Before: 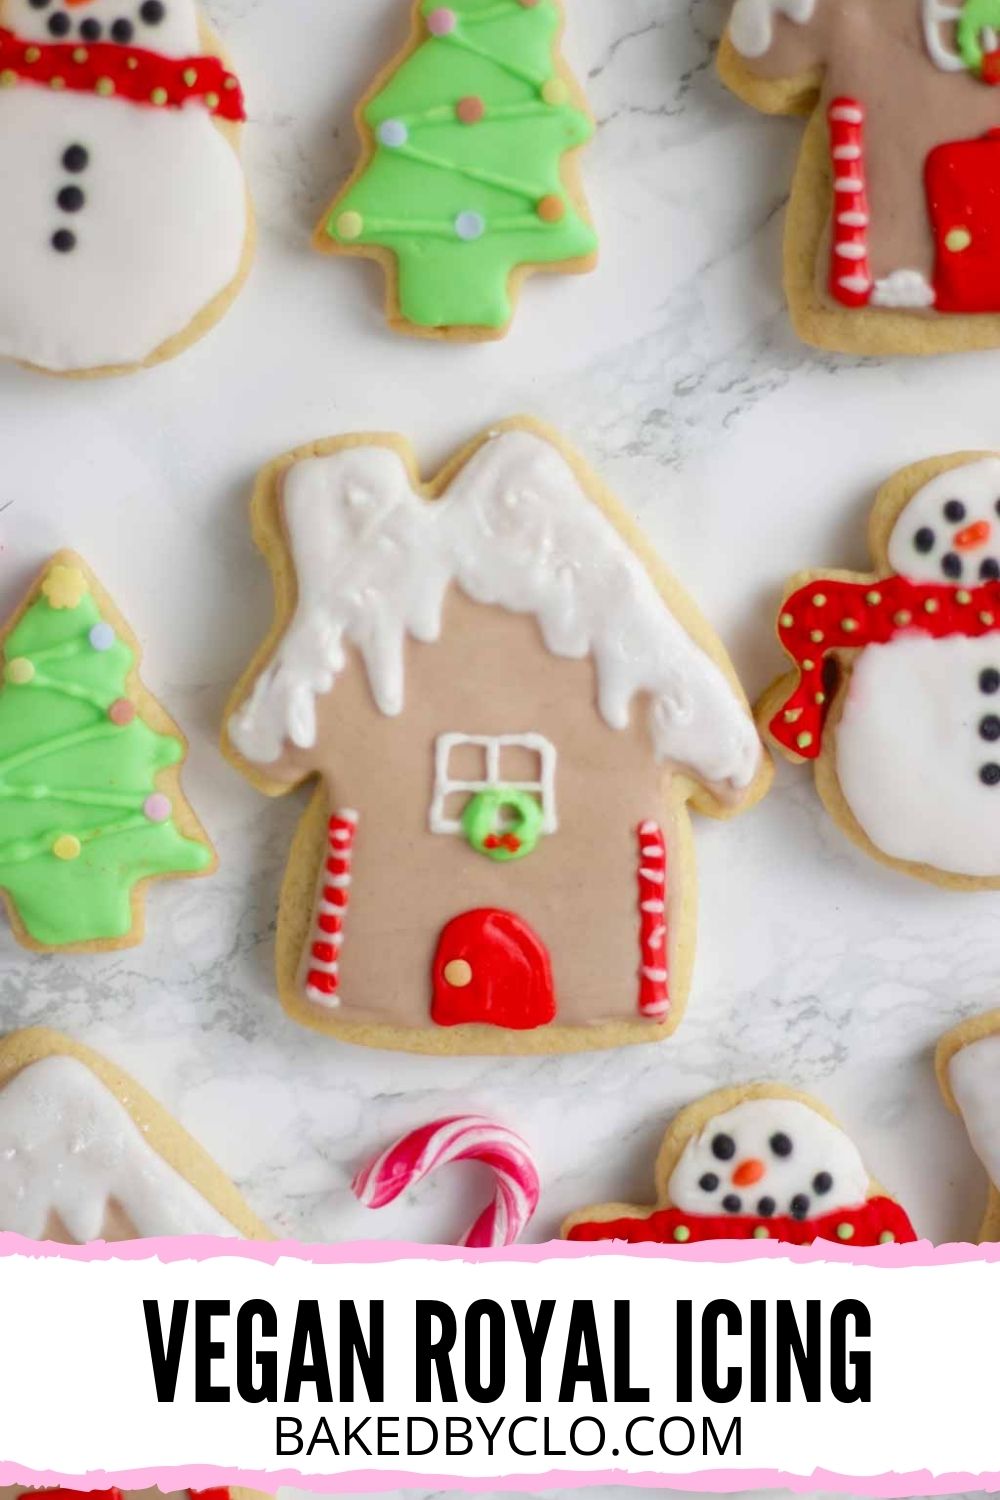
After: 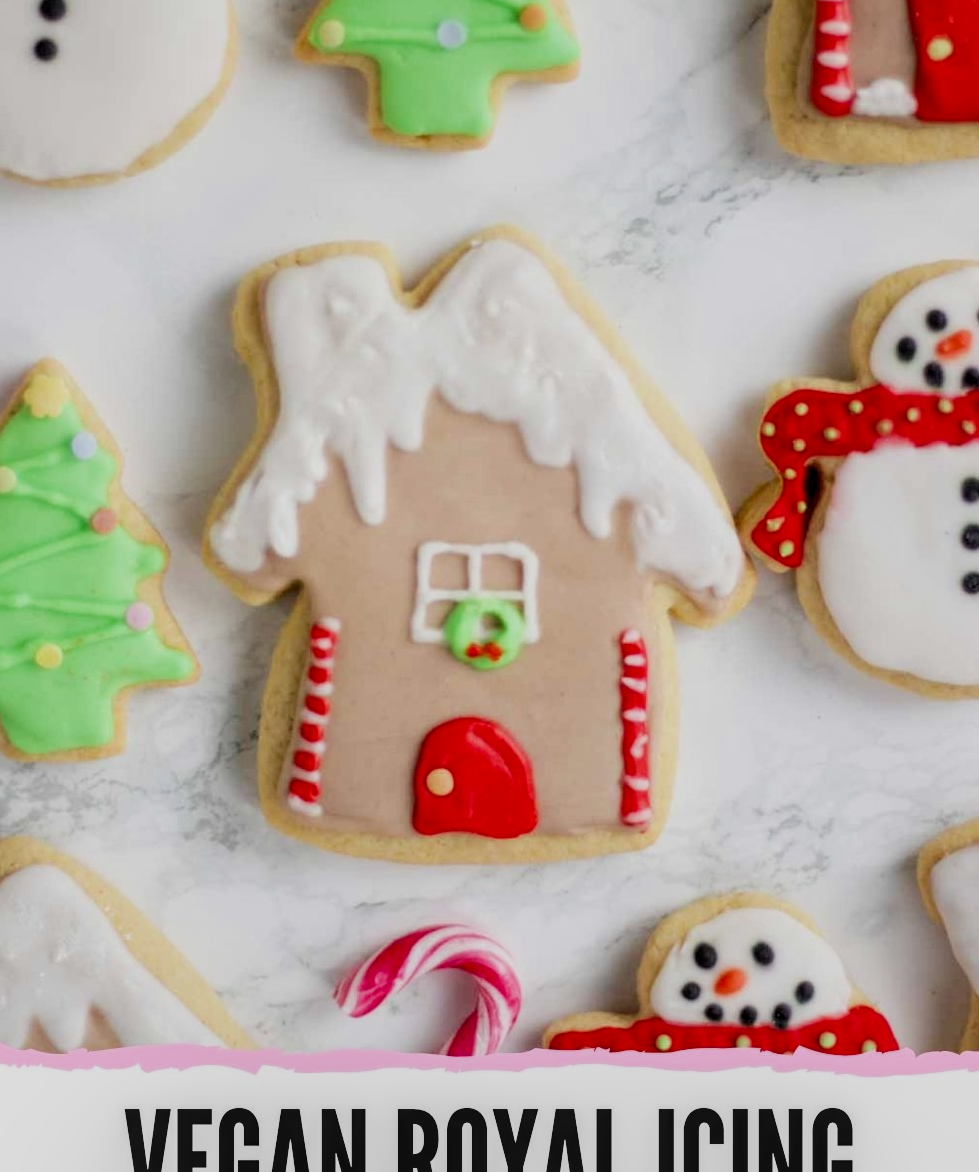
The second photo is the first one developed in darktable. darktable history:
local contrast: detail 130%
filmic rgb: middle gray luminance 29.27%, black relative exposure -10.39 EV, white relative exposure 5.49 EV, target black luminance 0%, hardness 3.94, latitude 1.22%, contrast 1.132, highlights saturation mix 4.91%, shadows ↔ highlights balance 15.76%
crop and rotate: left 1.893%, top 12.857%, right 0.177%, bottom 8.965%
